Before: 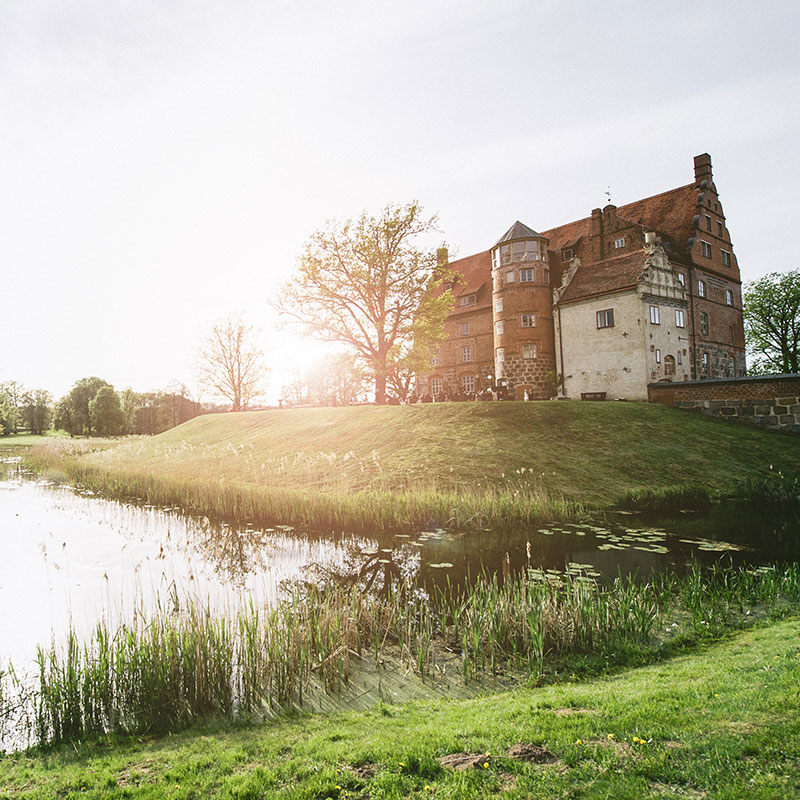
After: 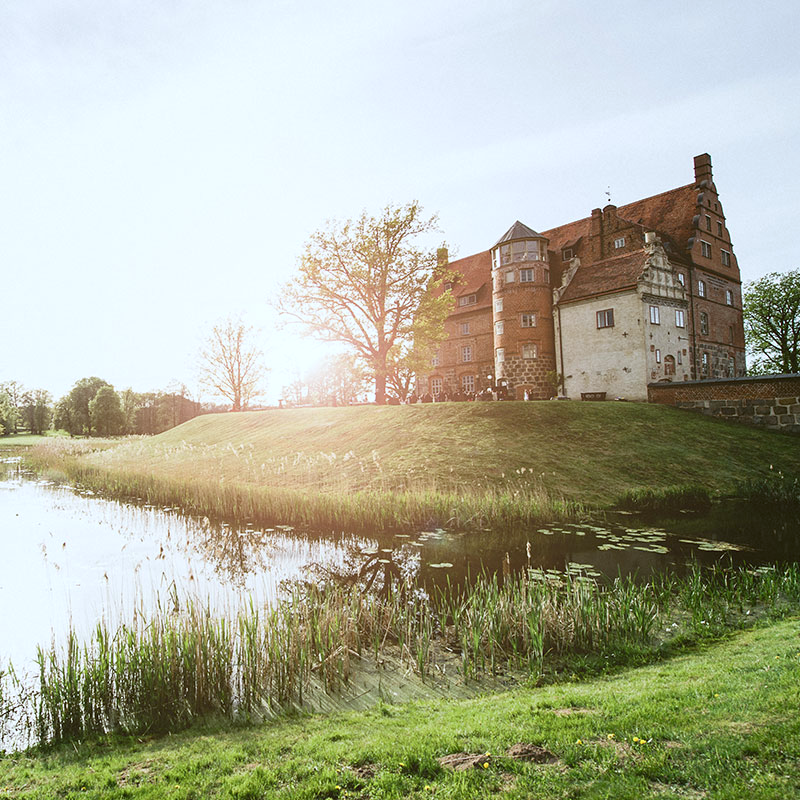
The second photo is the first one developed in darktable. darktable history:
color correction: highlights a* -3.23, highlights b* -6.61, shadows a* 2.99, shadows b* 5.58
